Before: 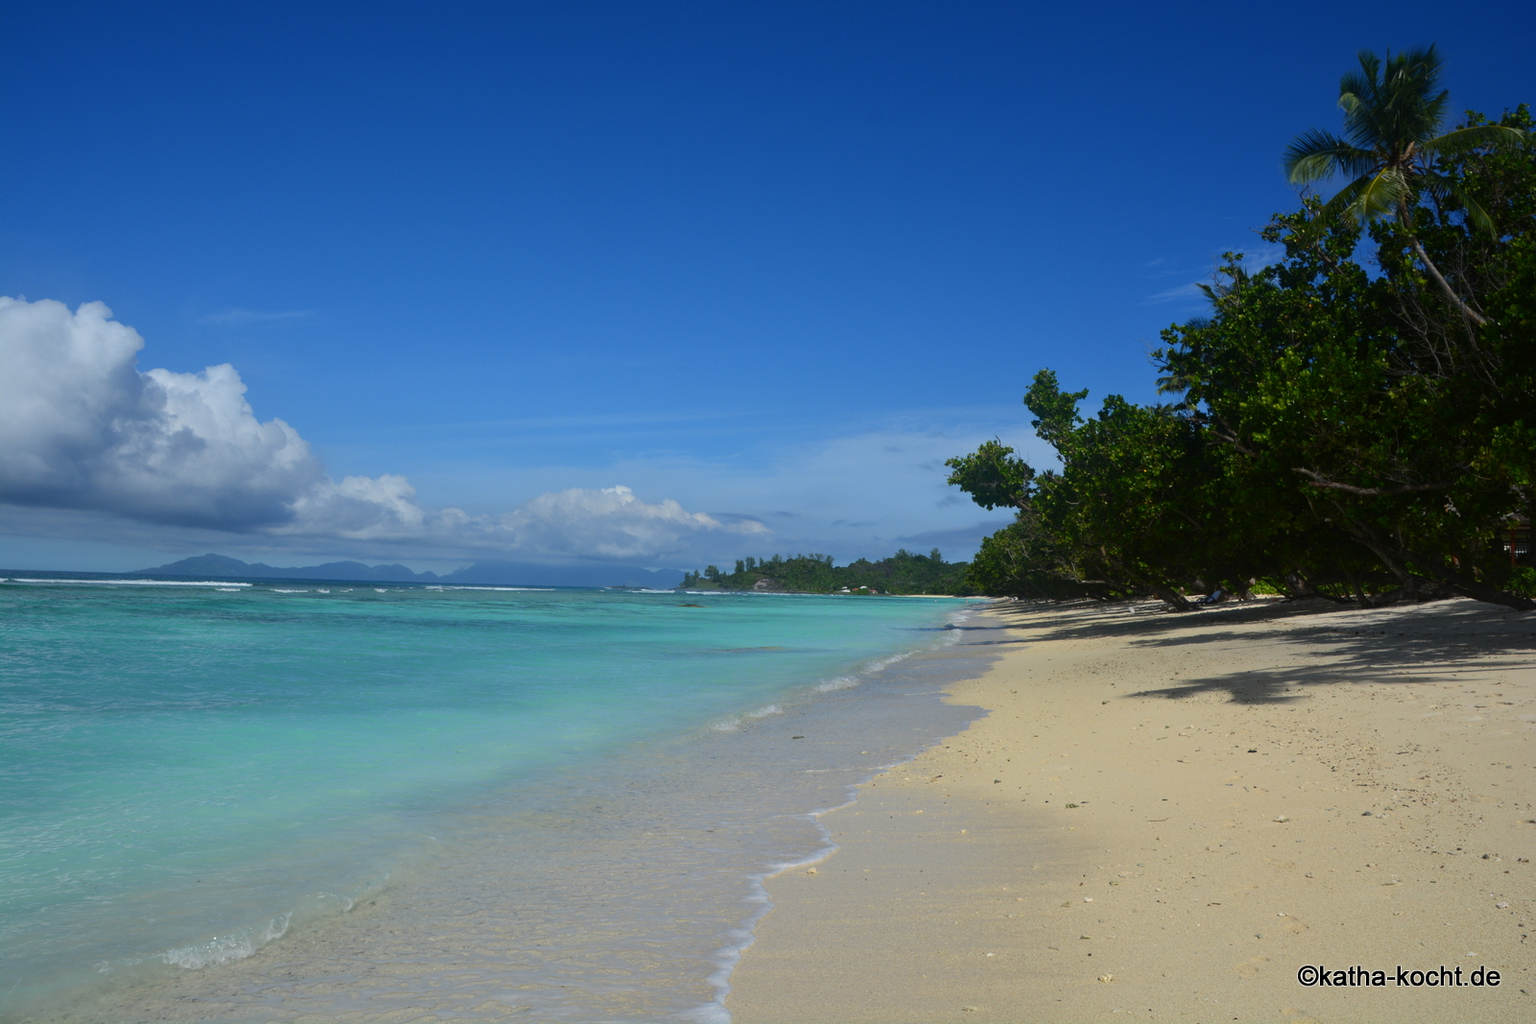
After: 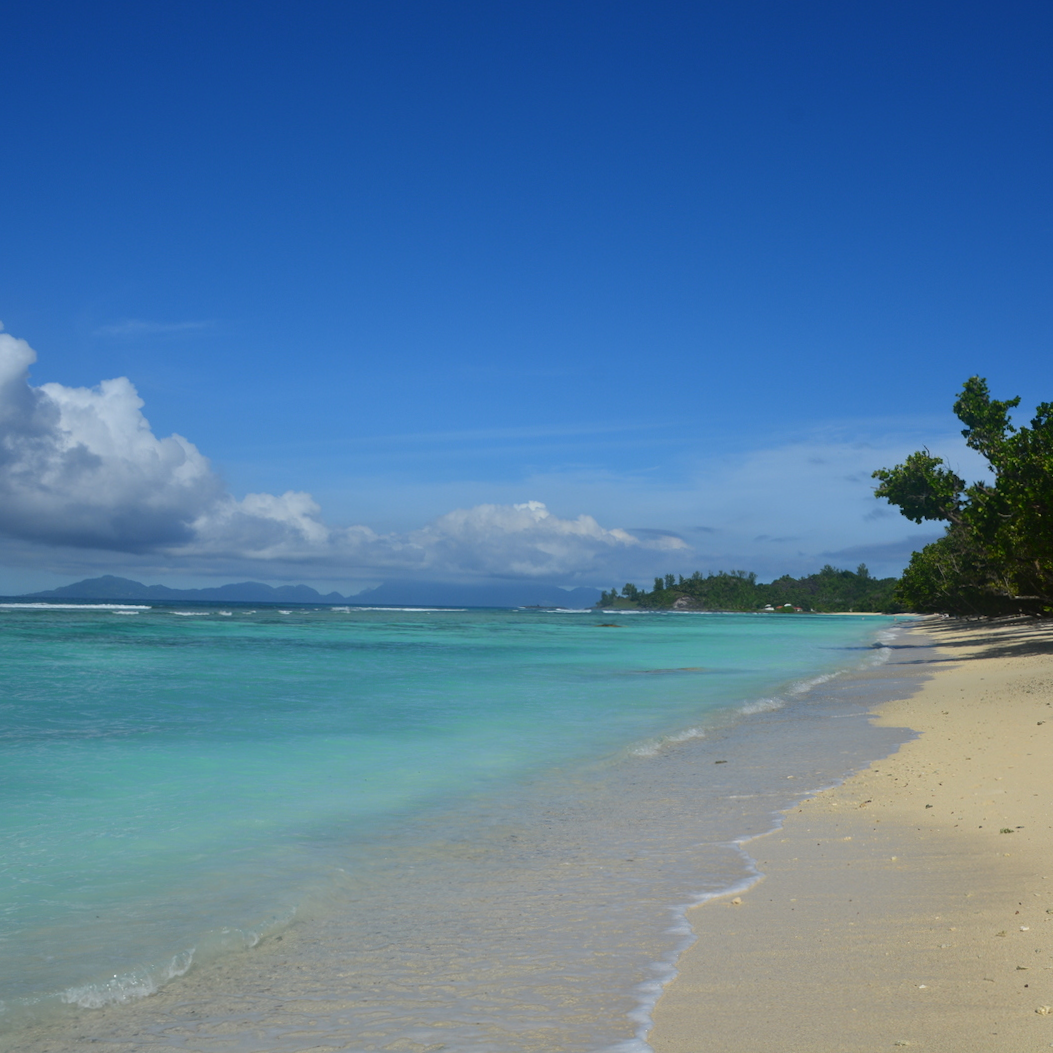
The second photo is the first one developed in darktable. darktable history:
tone equalizer: on, module defaults
crop and rotate: left 6.617%, right 26.717%
shadows and highlights: shadows 20.55, highlights -20.99, soften with gaussian
rotate and perspective: rotation -0.45°, automatic cropping original format, crop left 0.008, crop right 0.992, crop top 0.012, crop bottom 0.988
